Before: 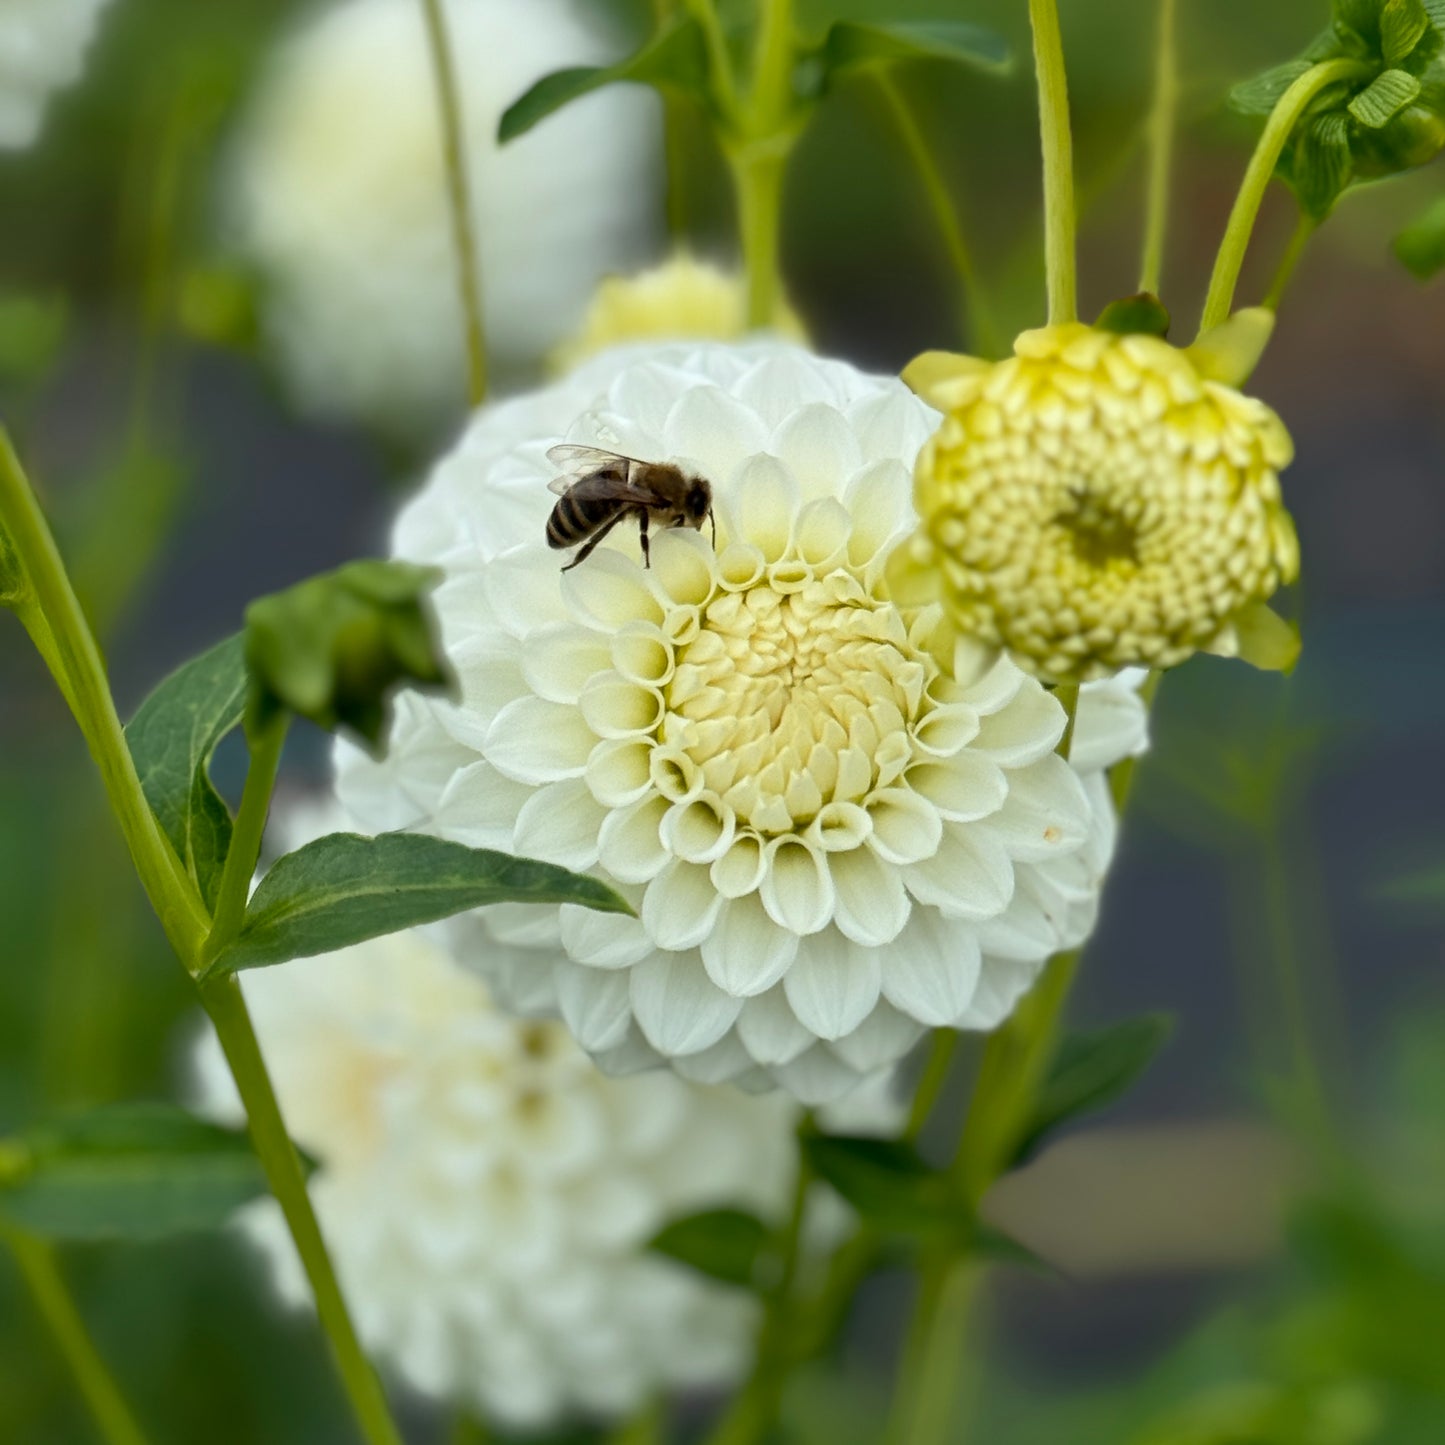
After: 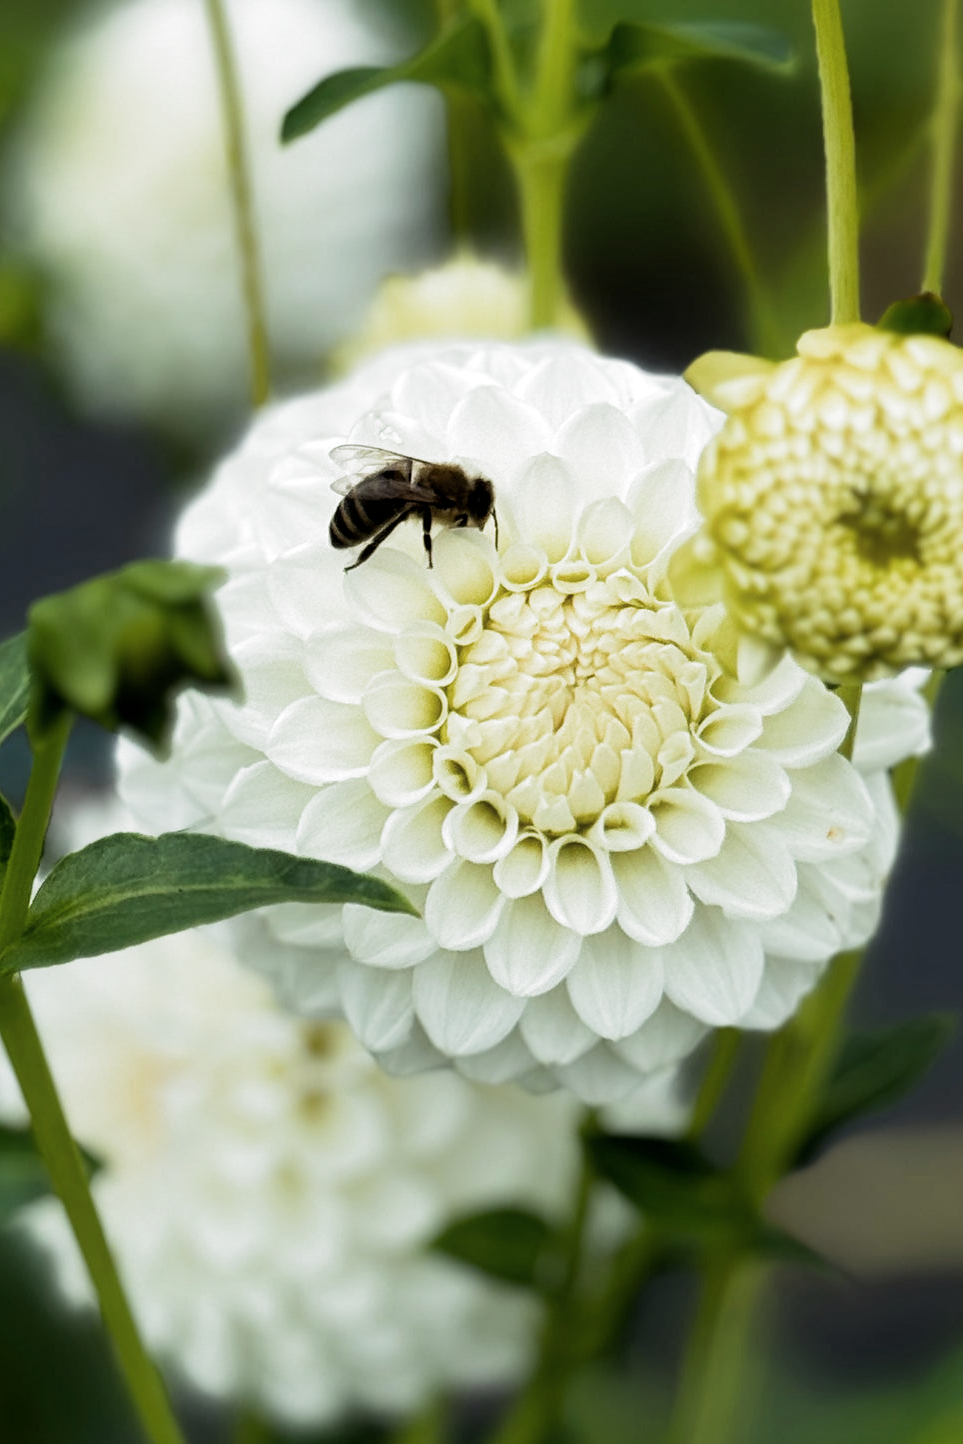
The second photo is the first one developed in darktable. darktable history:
filmic rgb: black relative exposure -8.2 EV, white relative exposure 2.2 EV, threshold 3 EV, hardness 7.11, latitude 75%, contrast 1.325, highlights saturation mix -2%, shadows ↔ highlights balance 30%, preserve chrominance RGB euclidean norm, color science v5 (2021), contrast in shadows safe, contrast in highlights safe, enable highlight reconstruction true
contrast equalizer: y [[0.5, 0.488, 0.462, 0.461, 0.491, 0.5], [0.5 ×6], [0.5 ×6], [0 ×6], [0 ×6]]
crop and rotate: left 15.055%, right 18.278%
